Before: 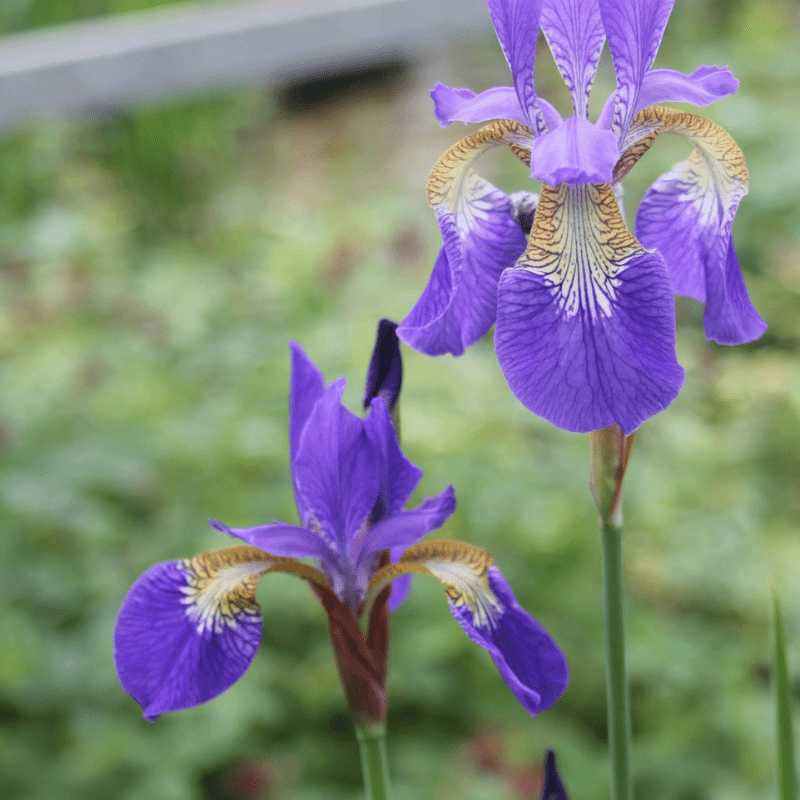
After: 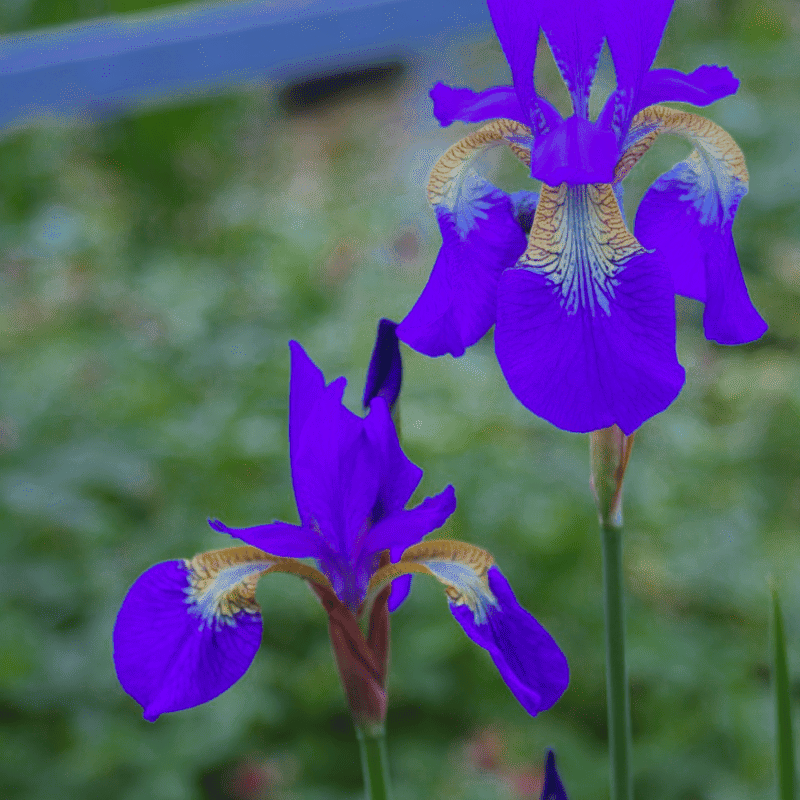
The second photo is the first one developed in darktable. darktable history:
color correction: highlights a* -0.182, highlights b* -0.124
white balance: red 0.926, green 1.003, blue 1.133
shadows and highlights: shadows 25, highlights -70
color zones: curves: ch0 [(0, 0.553) (0.123, 0.58) (0.23, 0.419) (0.468, 0.155) (0.605, 0.132) (0.723, 0.063) (0.833, 0.172) (0.921, 0.468)]; ch1 [(0.025, 0.645) (0.229, 0.584) (0.326, 0.551) (0.537, 0.446) (0.599, 0.911) (0.708, 1) (0.805, 0.944)]; ch2 [(0.086, 0.468) (0.254, 0.464) (0.638, 0.564) (0.702, 0.592) (0.768, 0.564)]
